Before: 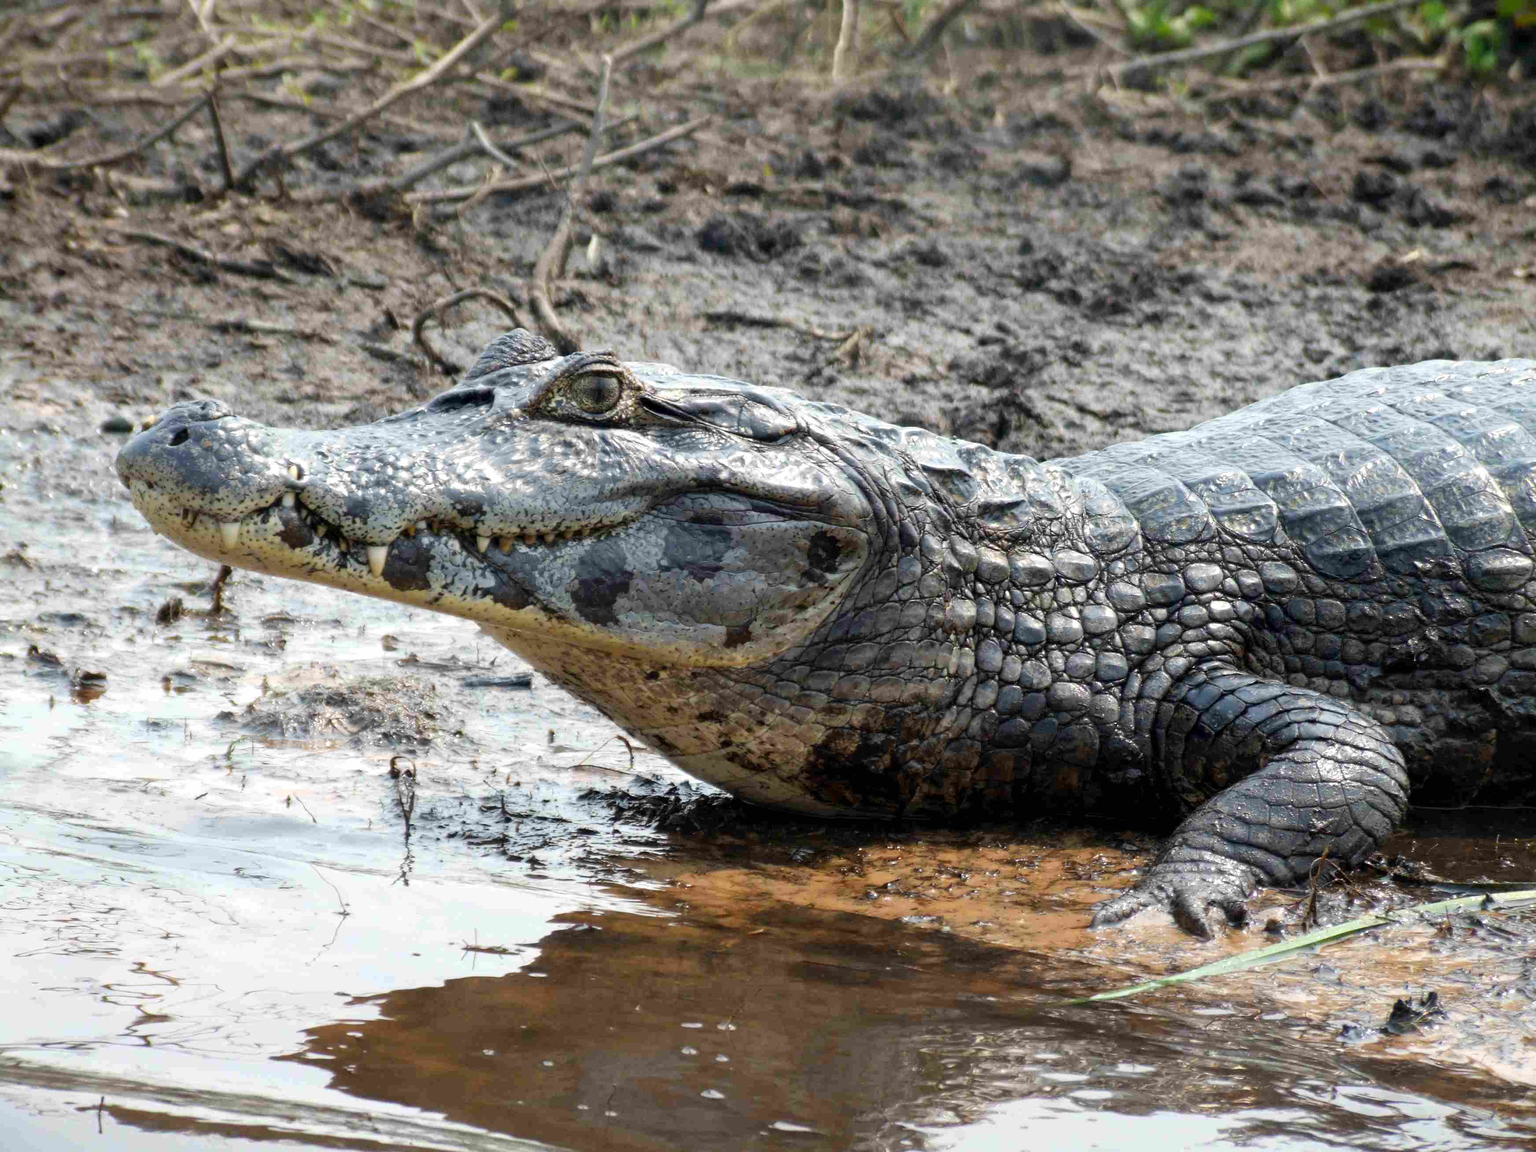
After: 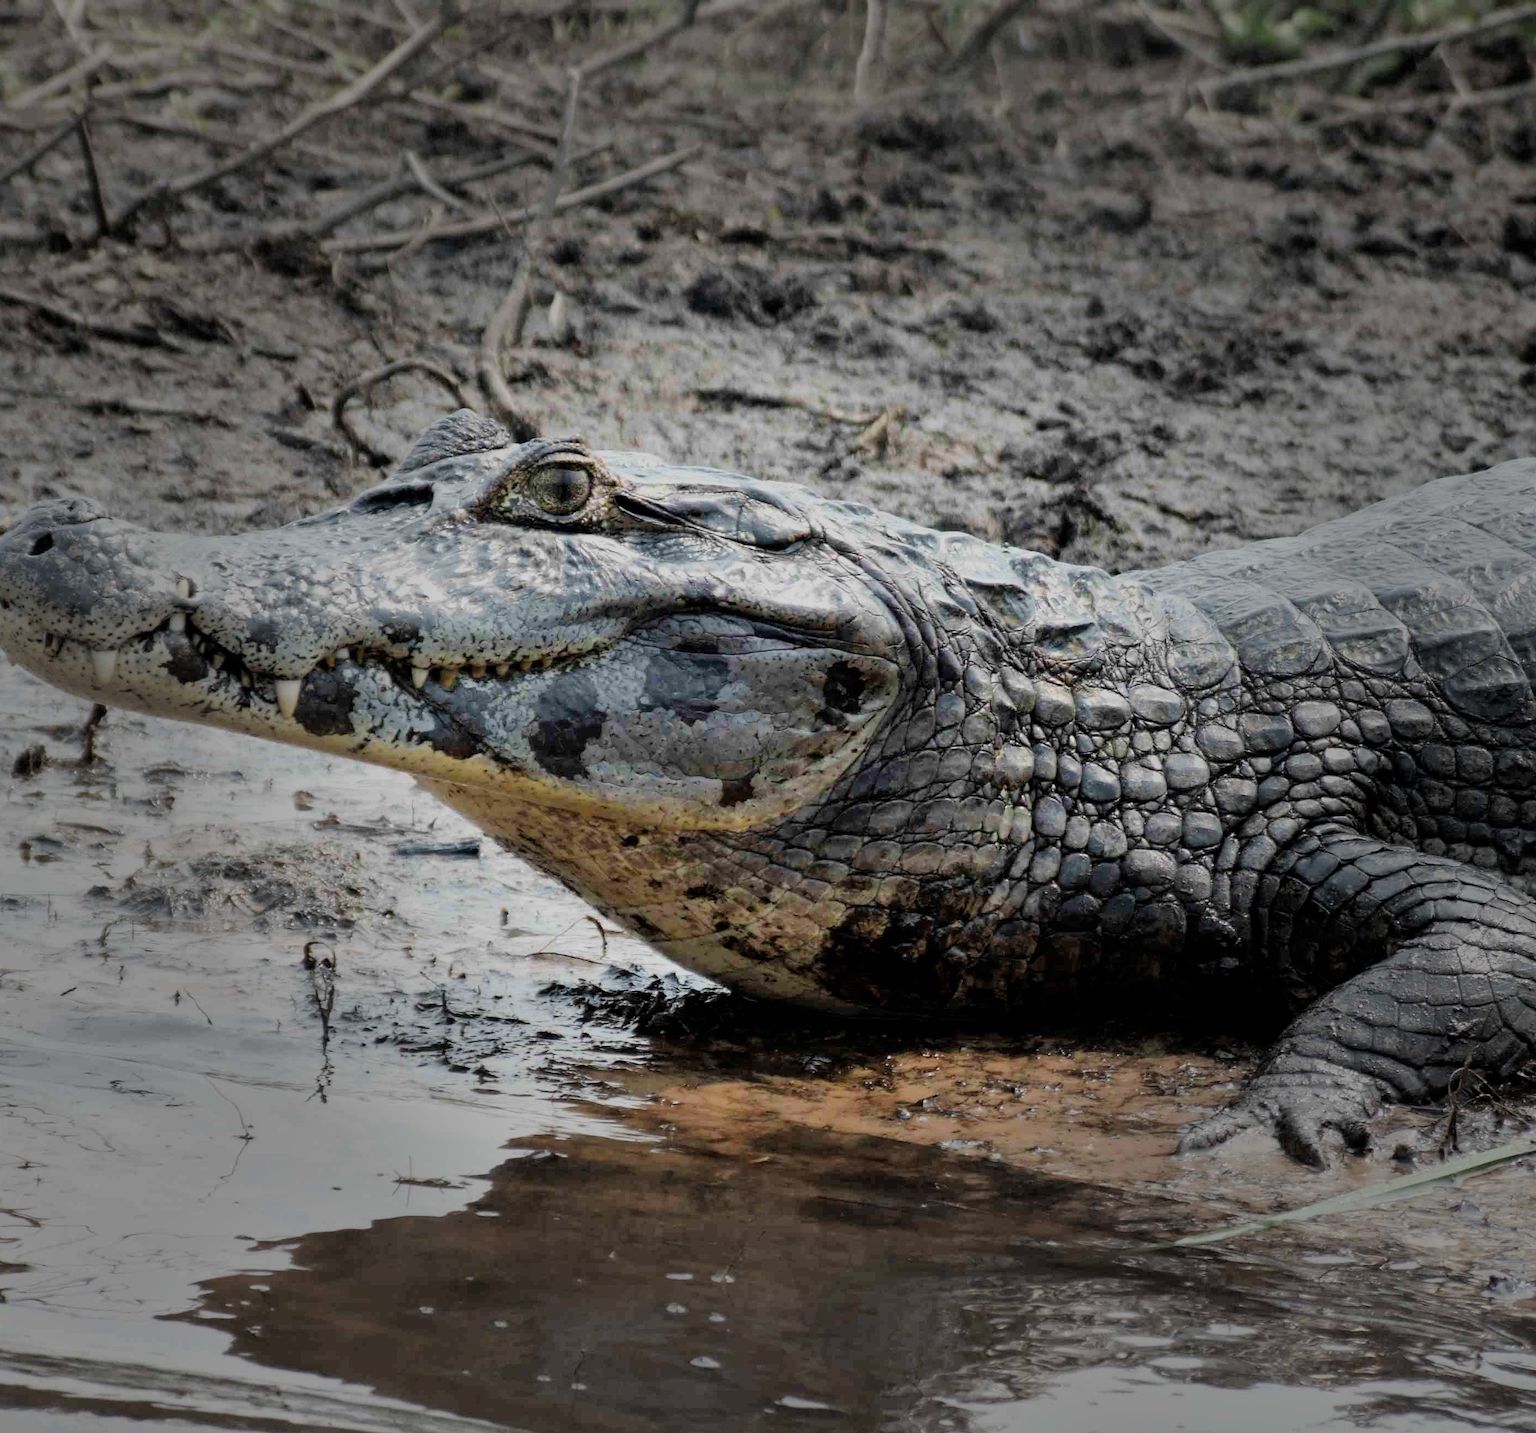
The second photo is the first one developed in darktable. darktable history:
vignetting: fall-off start 39.07%, fall-off radius 39.97%
crop and rotate: left 9.525%, right 10.121%
shadows and highlights: shadows 25.13, highlights -48.02, soften with gaussian
sharpen: radius 5.321, amount 0.317, threshold 26.523
filmic rgb: black relative exposure -7.65 EV, white relative exposure 4.56 EV, hardness 3.61
